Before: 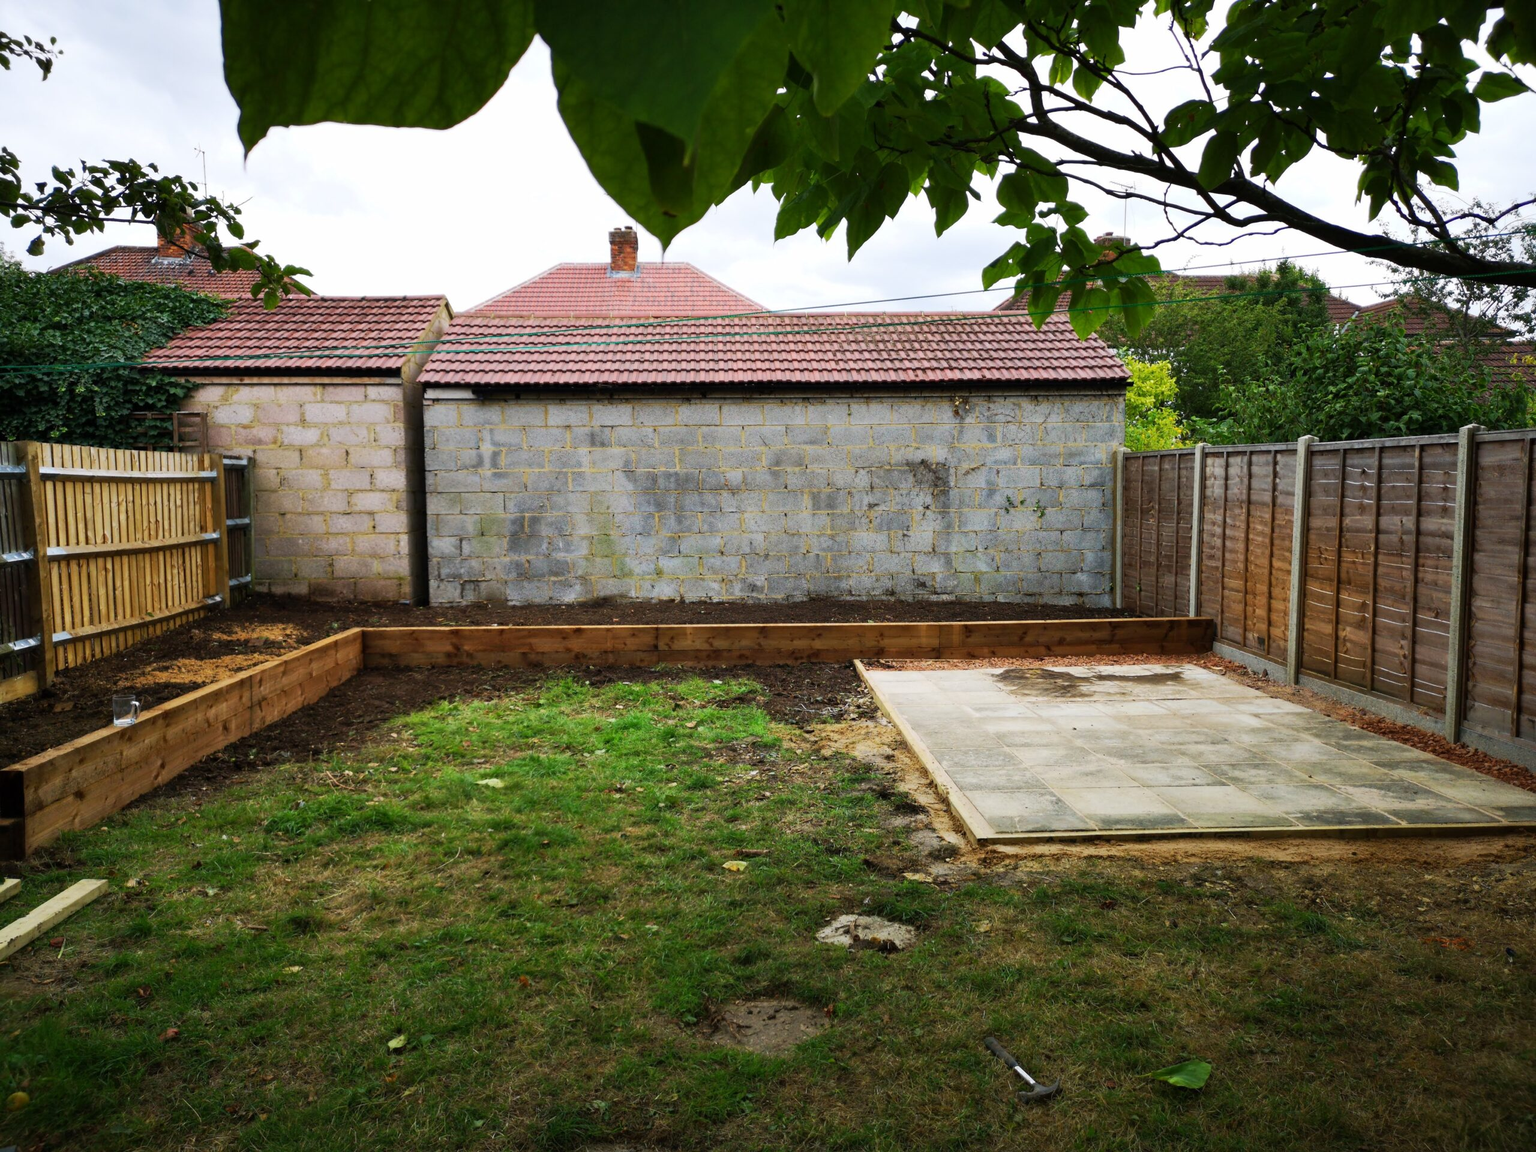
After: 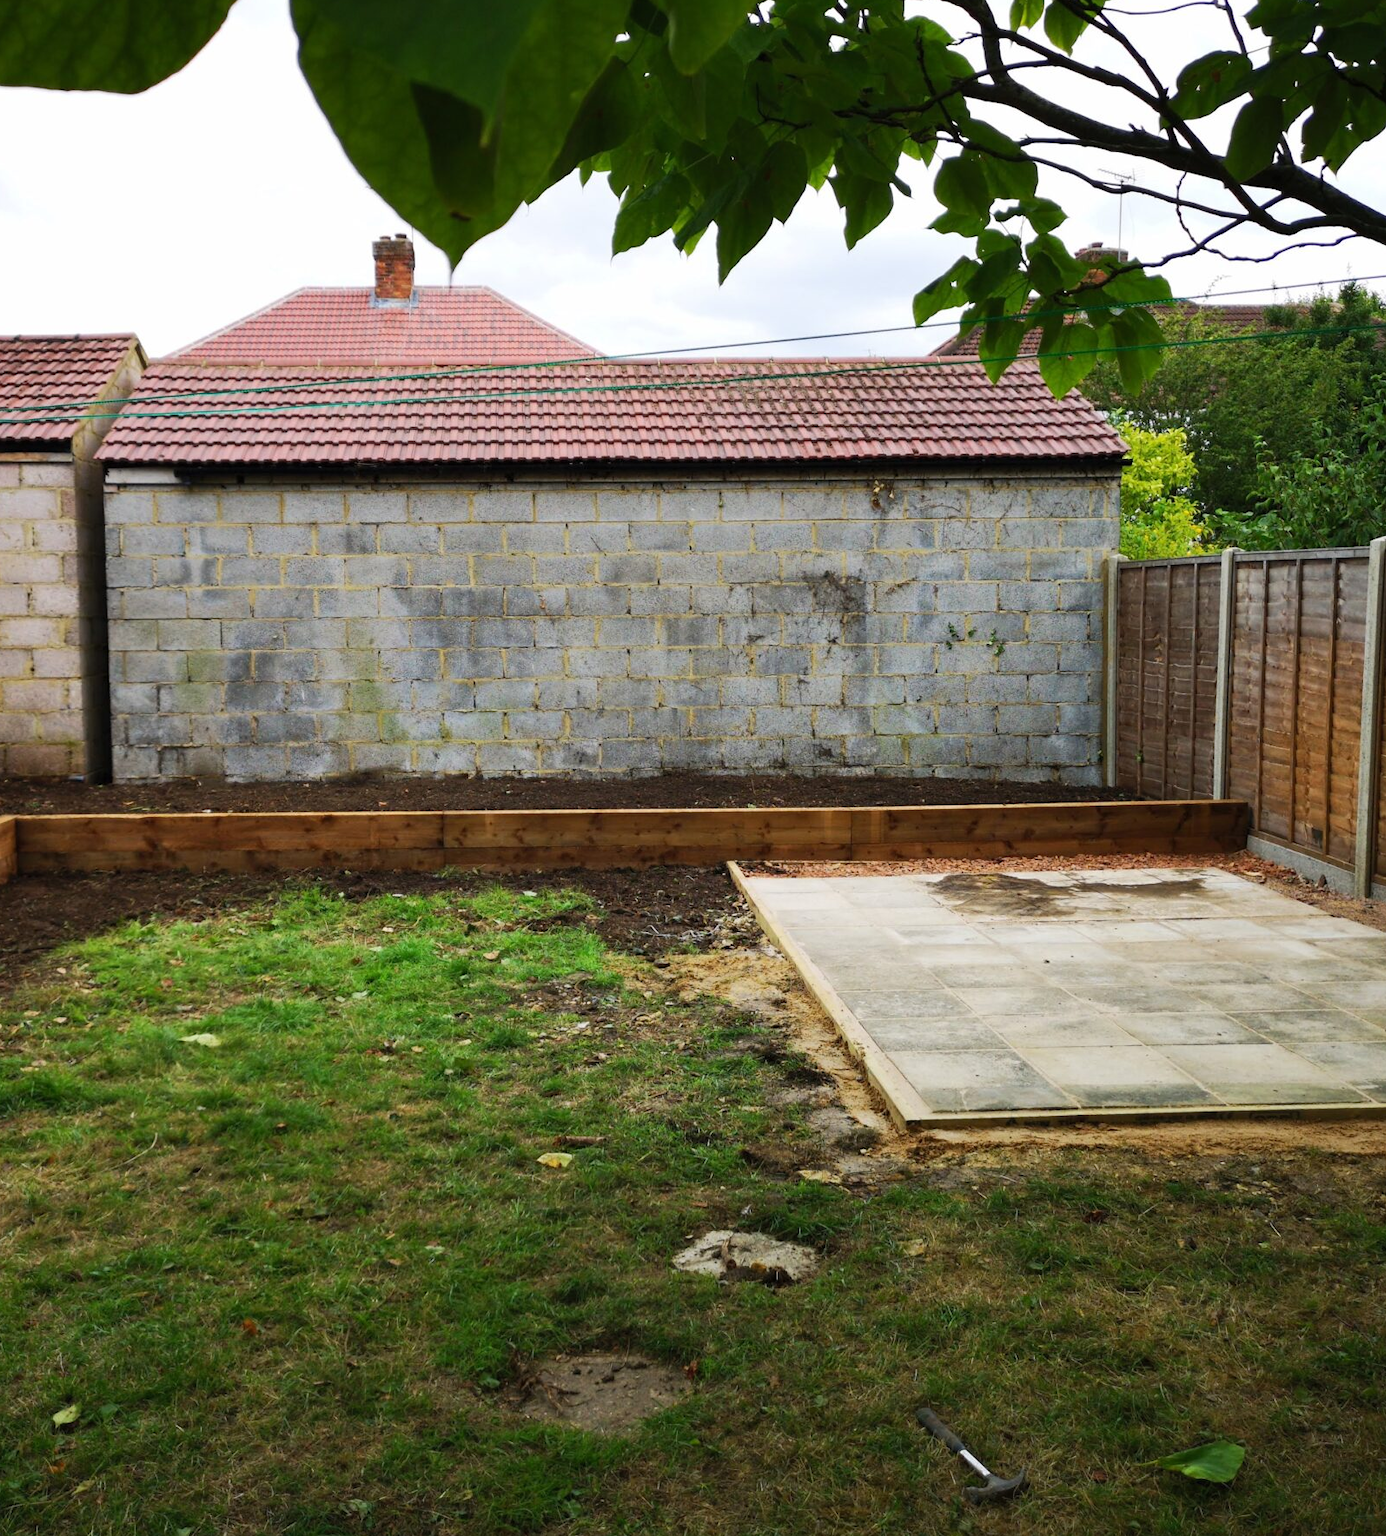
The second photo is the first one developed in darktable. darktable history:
crop and rotate: left 22.918%, top 5.629%, right 14.711%, bottom 2.247%
fill light: on, module defaults
